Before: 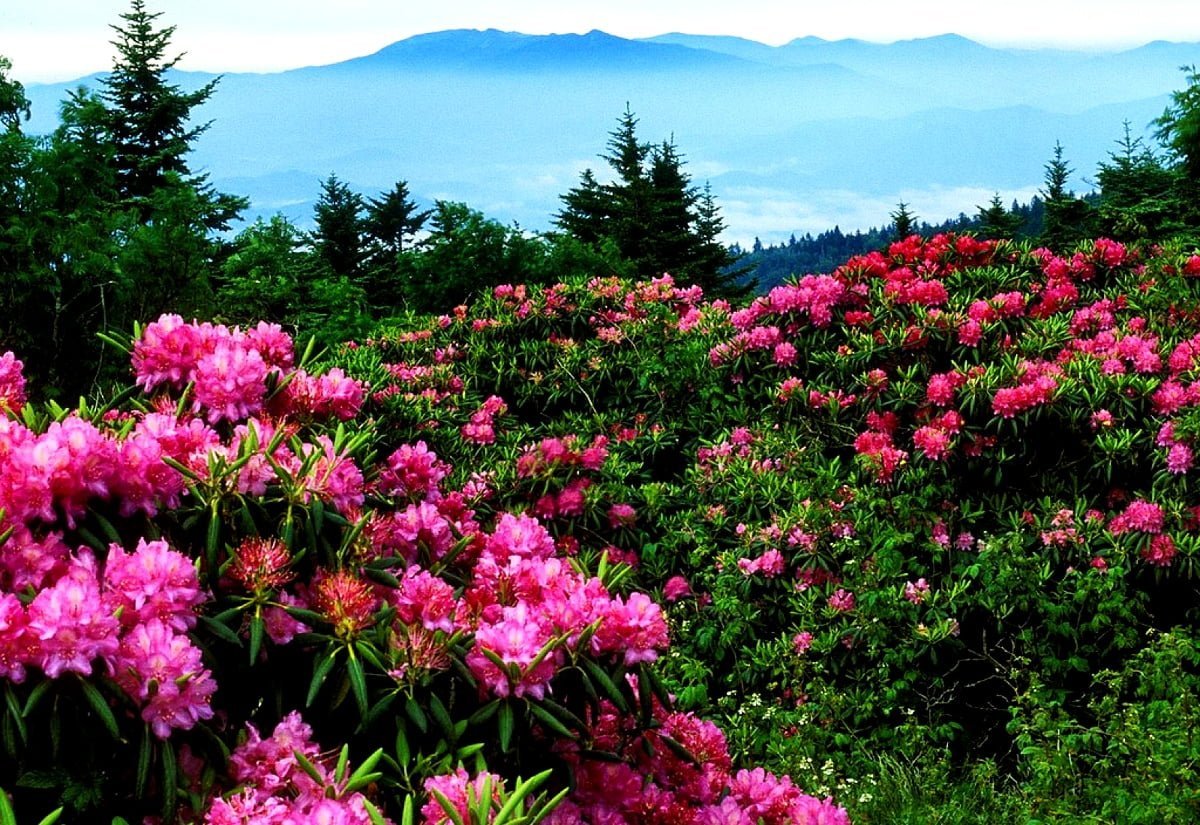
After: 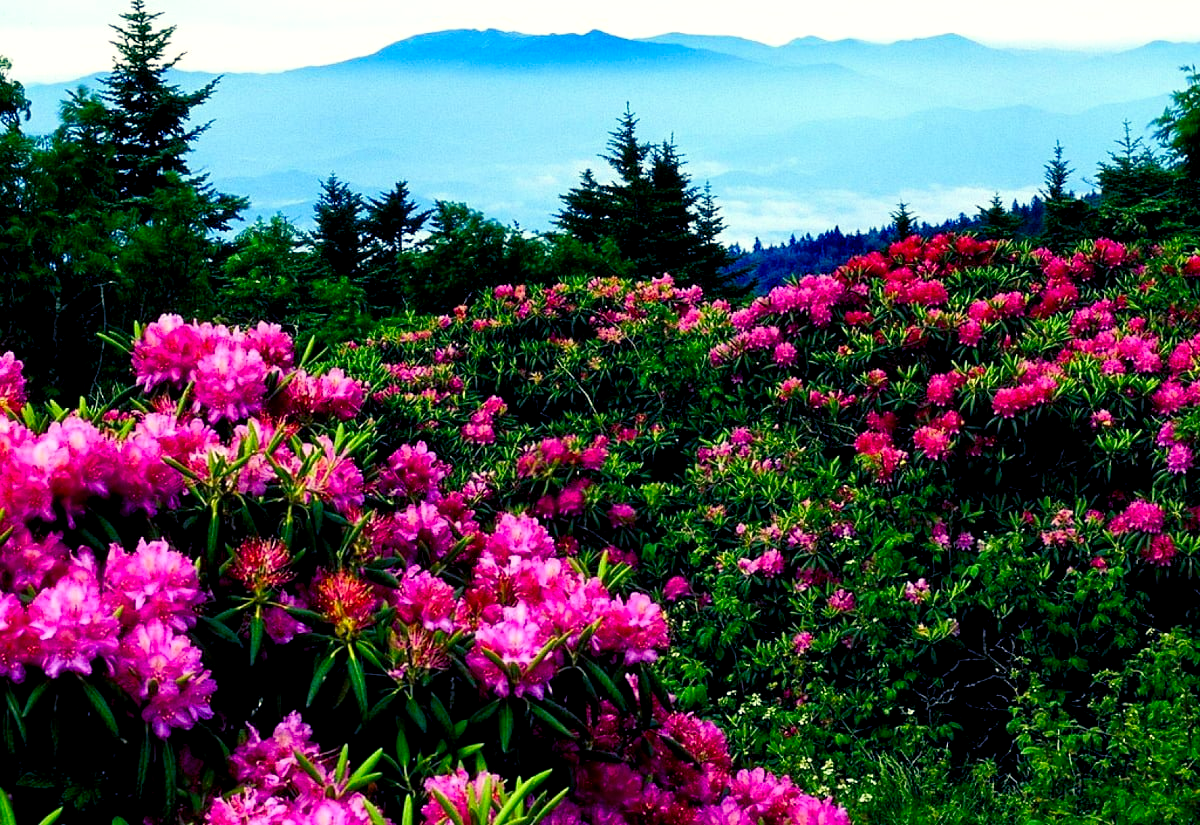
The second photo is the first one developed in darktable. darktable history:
color balance rgb: shadows lift › luminance -28.76%, shadows lift › chroma 15%, shadows lift › hue 270°, power › chroma 1%, power › hue 255°, highlights gain › luminance 7.14%, highlights gain › chroma 2%, highlights gain › hue 90°, global offset › luminance -0.29%, global offset › hue 260°, perceptual saturation grading › global saturation 20%, perceptual saturation grading › highlights -13.92%, perceptual saturation grading › shadows 50%
white balance: red 1.009, blue 0.985
